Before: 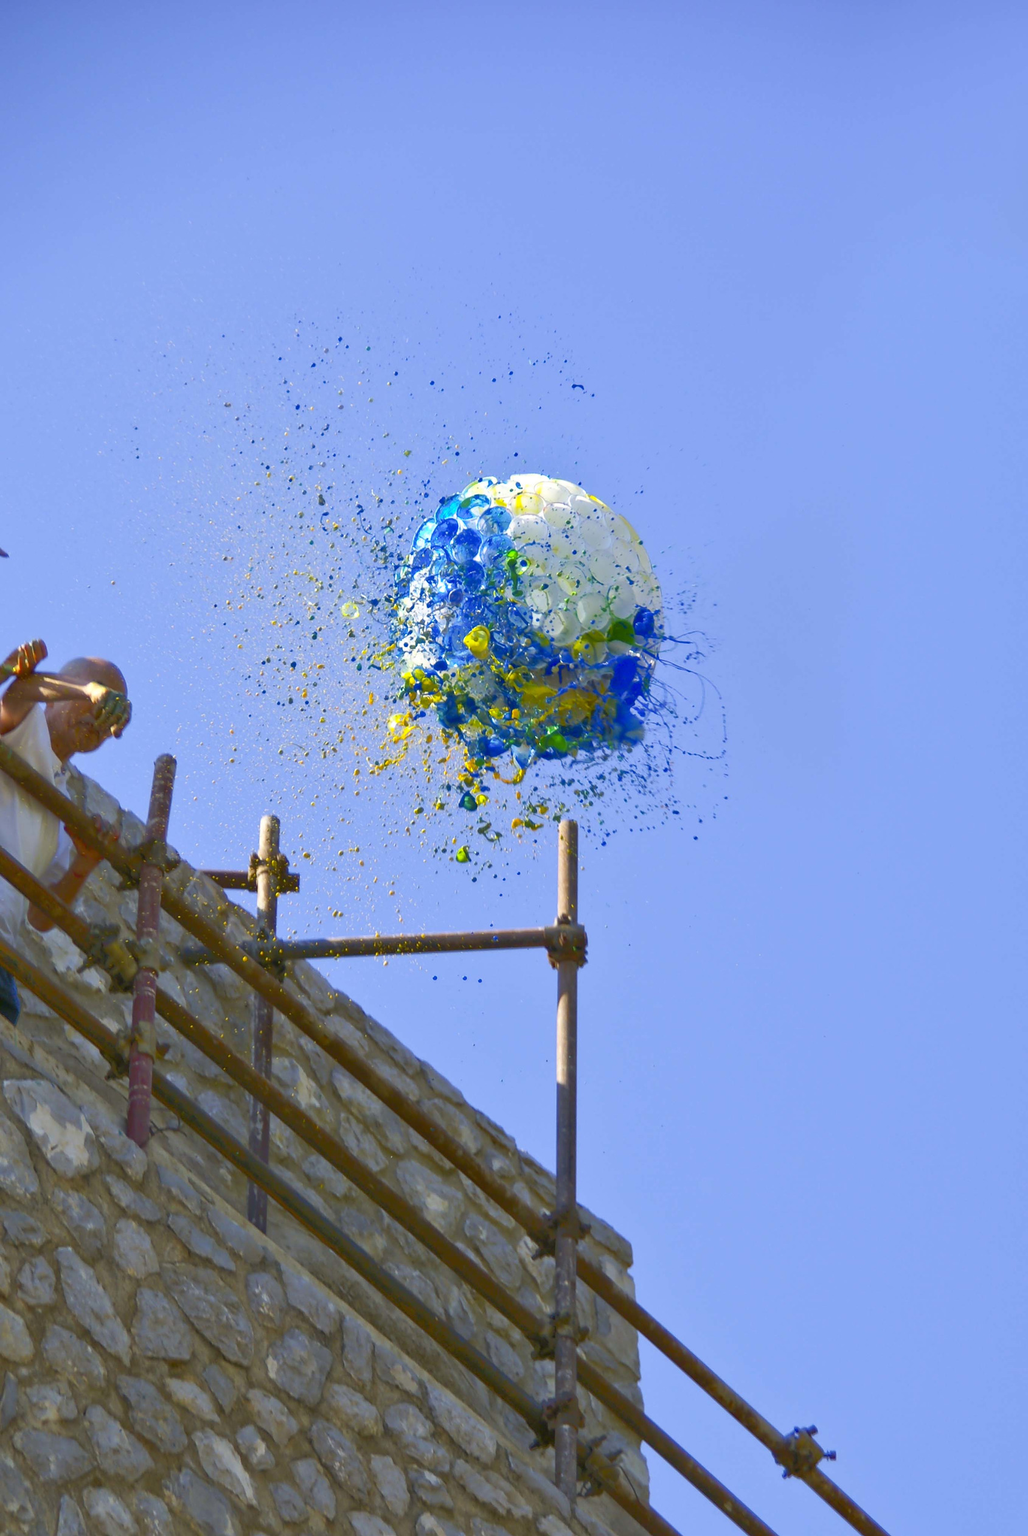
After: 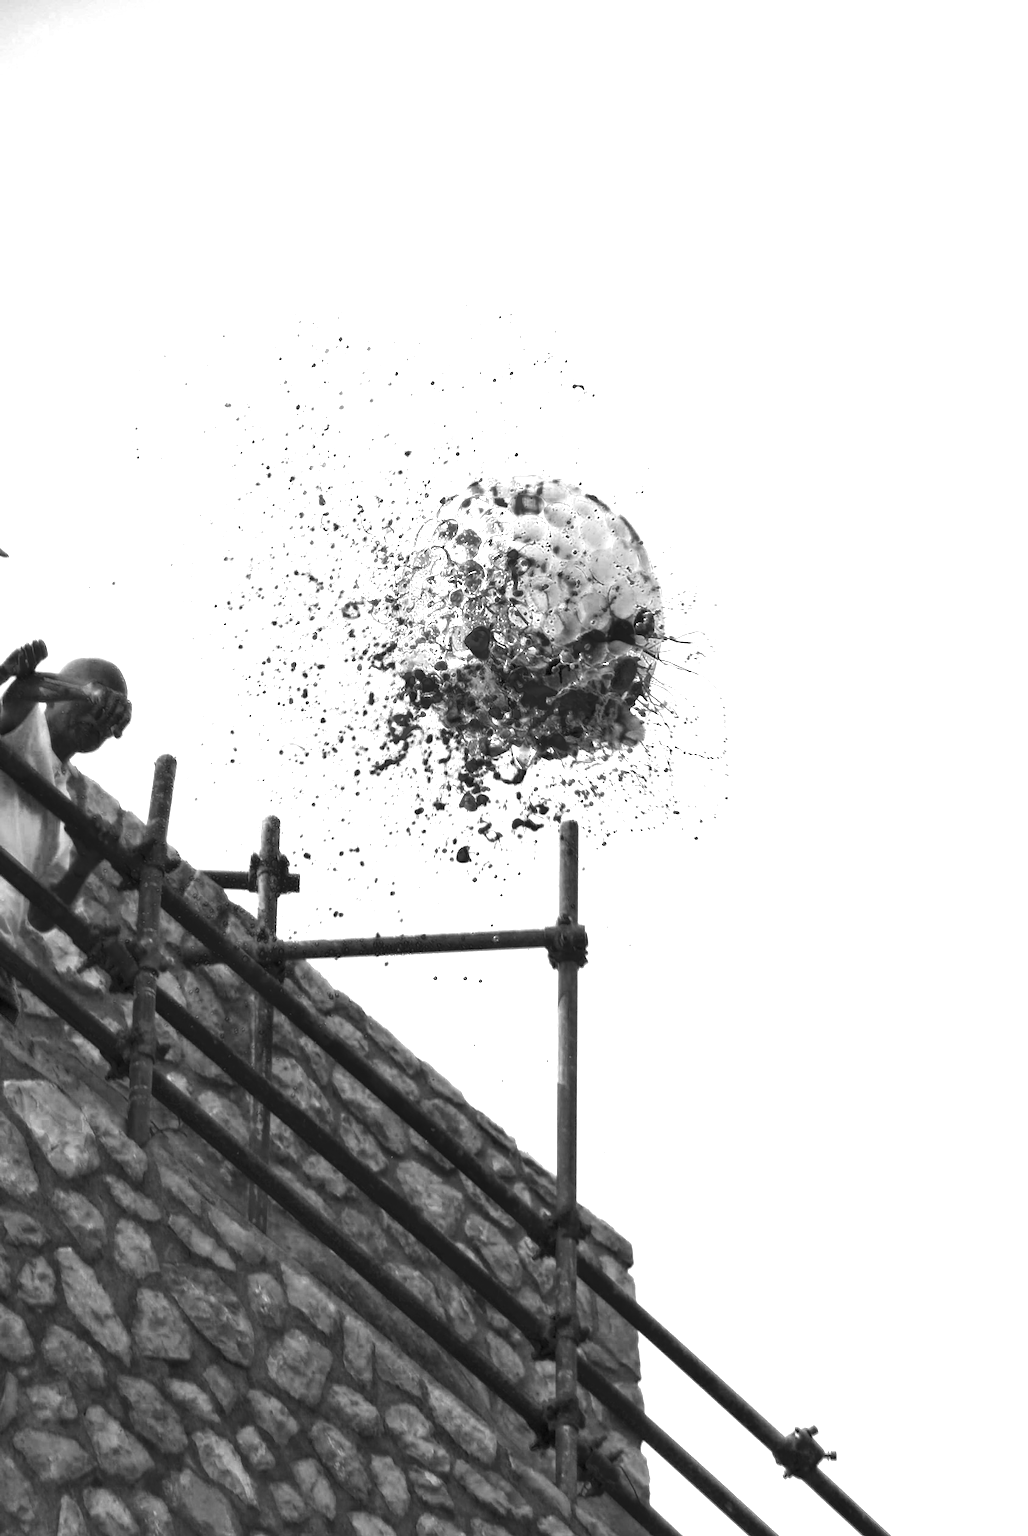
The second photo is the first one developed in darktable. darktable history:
local contrast: detail 130%
color balance rgb: linear chroma grading › global chroma 15%, perceptual saturation grading › global saturation 30%
color zones: curves: ch0 [(0.287, 0.048) (0.493, 0.484) (0.737, 0.816)]; ch1 [(0, 0) (0.143, 0) (0.286, 0) (0.429, 0) (0.571, 0) (0.714, 0) (0.857, 0)]
